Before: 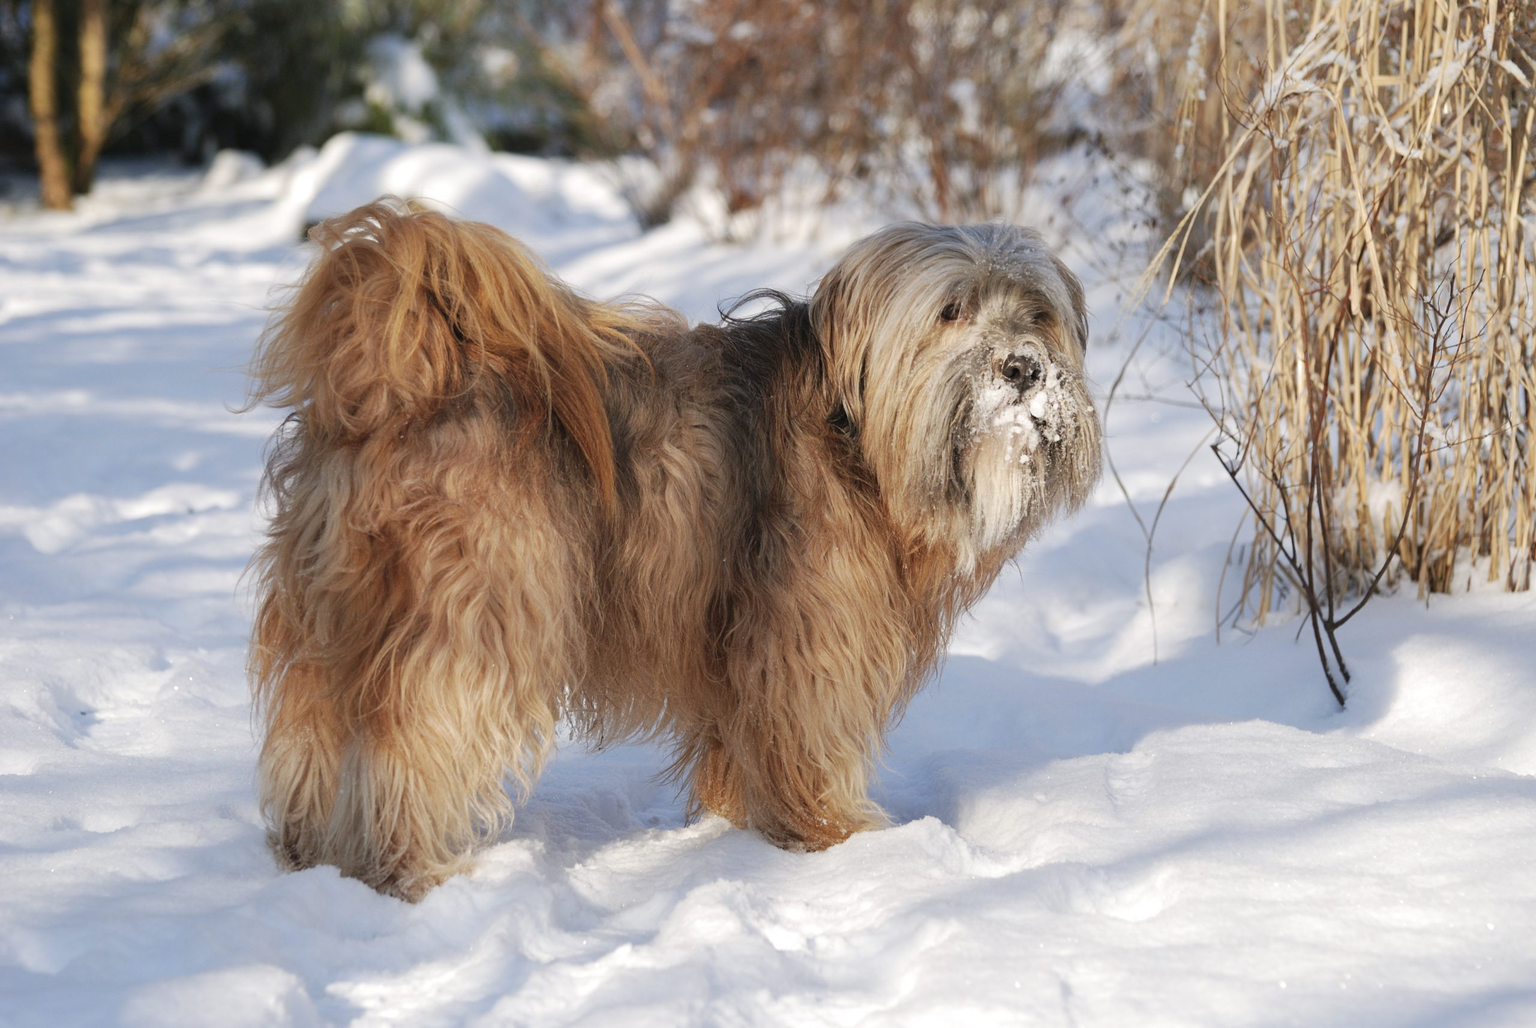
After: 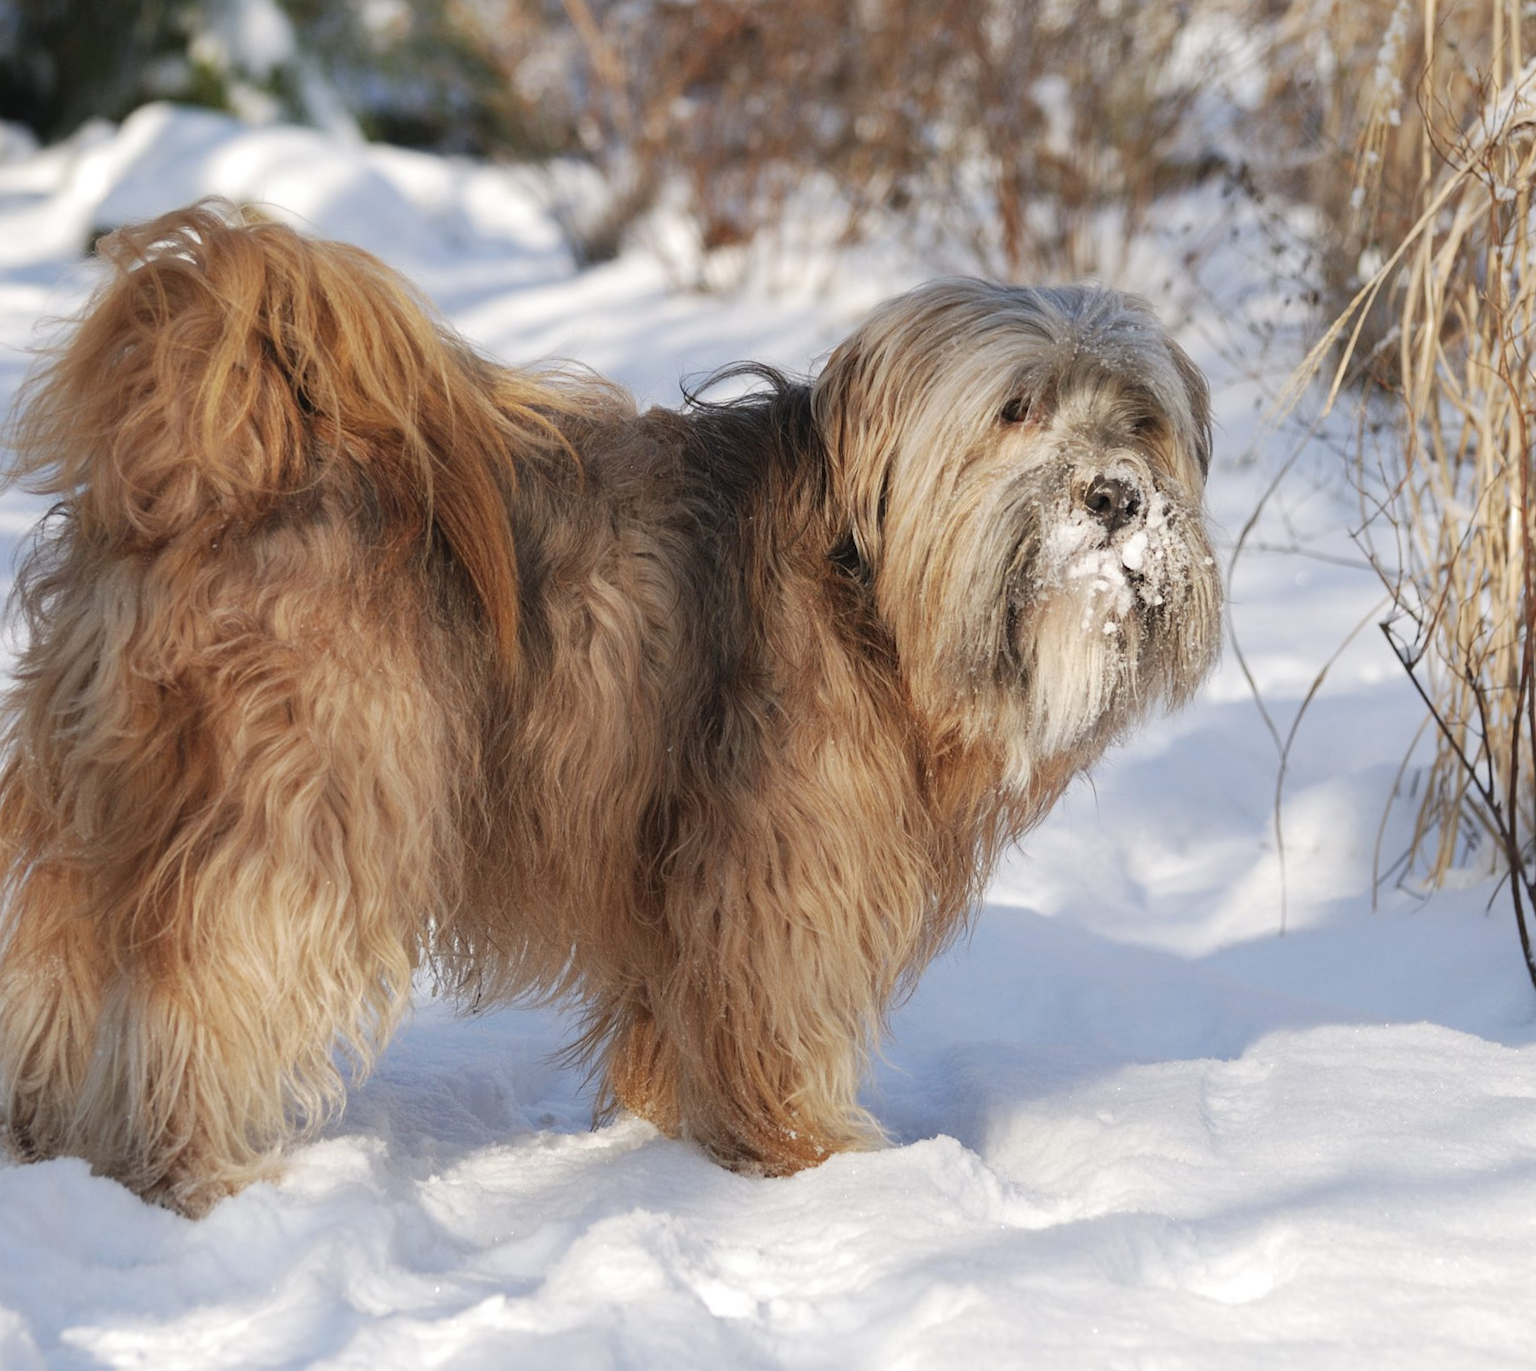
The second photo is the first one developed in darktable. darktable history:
crop and rotate: angle -3.19°, left 14.13%, top 0.02%, right 10.921%, bottom 0.022%
